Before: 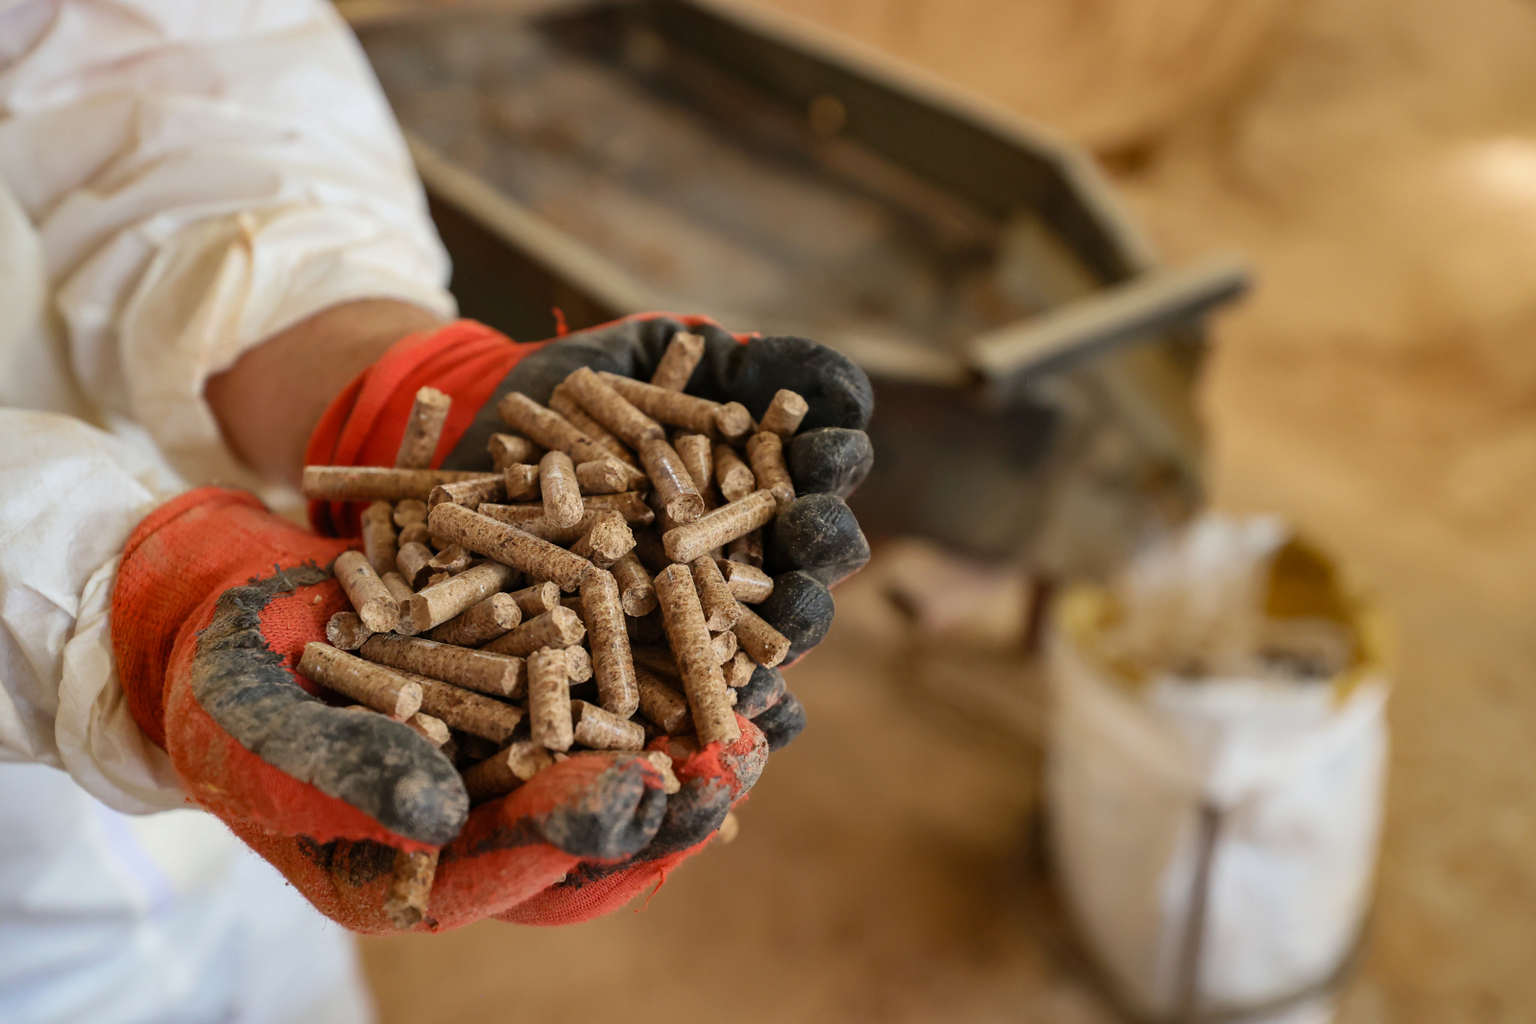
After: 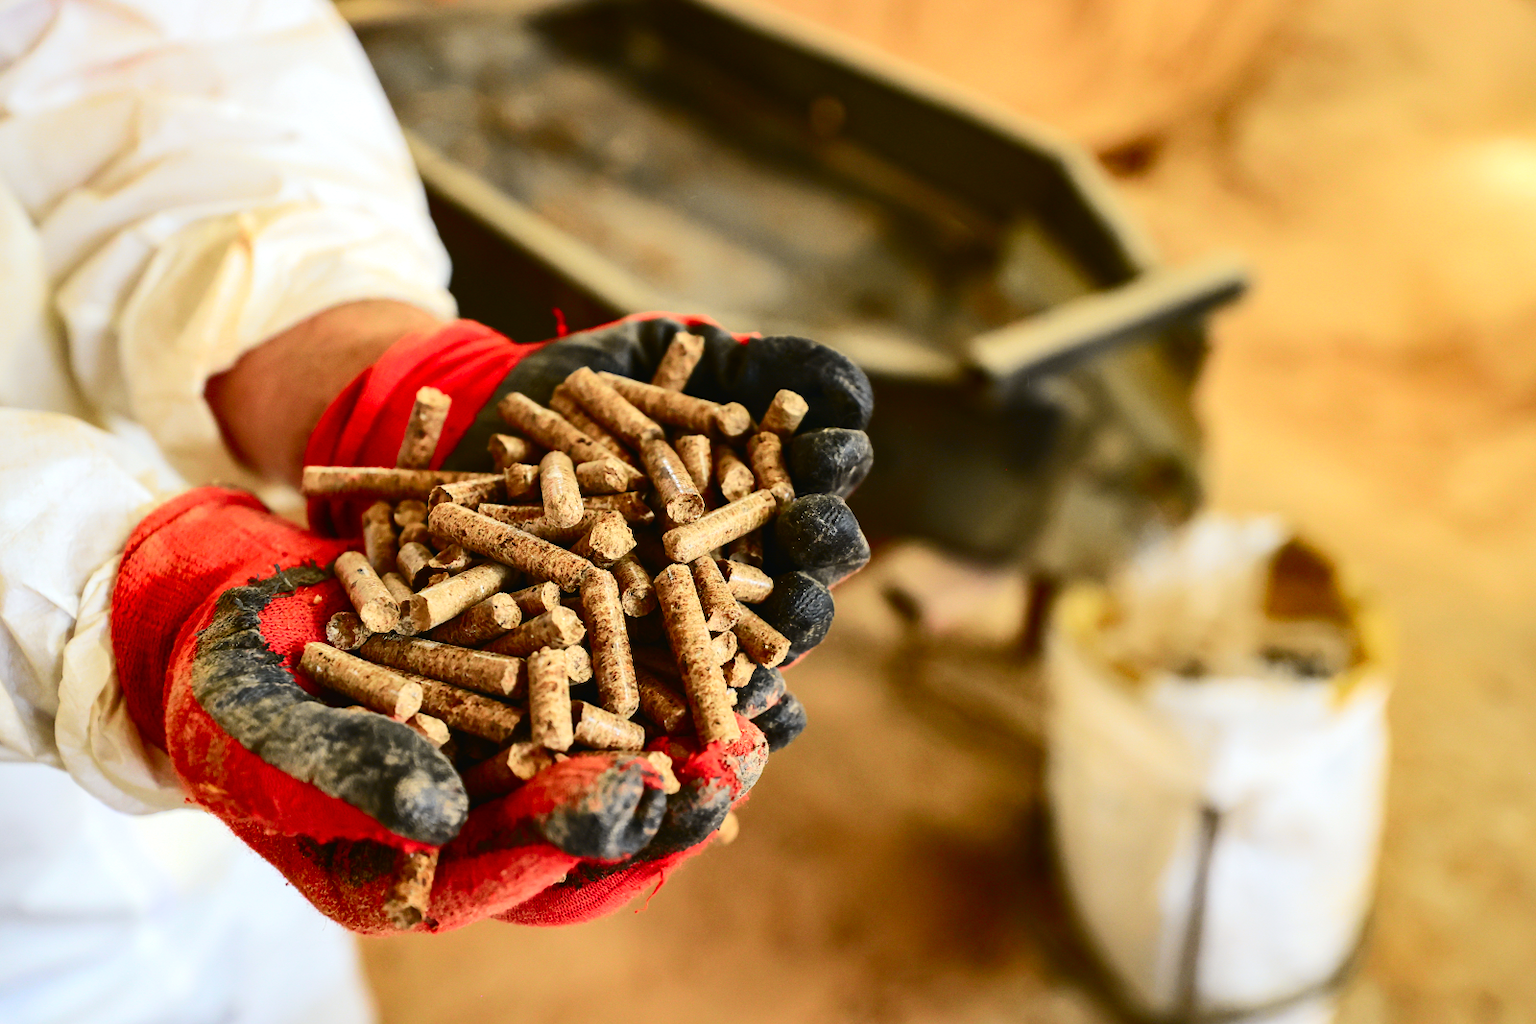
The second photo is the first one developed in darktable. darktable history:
base curve: curves: ch0 [(0, 0) (0.297, 0.298) (1, 1)], preserve colors none
tone curve: curves: ch0 [(0, 0.02) (0.063, 0.058) (0.262, 0.243) (0.447, 0.468) (0.544, 0.596) (0.805, 0.823) (1, 0.952)]; ch1 [(0, 0) (0.339, 0.31) (0.417, 0.401) (0.452, 0.455) (0.482, 0.483) (0.502, 0.499) (0.517, 0.506) (0.55, 0.542) (0.588, 0.604) (0.729, 0.782) (1, 1)]; ch2 [(0, 0) (0.346, 0.34) (0.431, 0.45) (0.485, 0.487) (0.5, 0.496) (0.527, 0.526) (0.56, 0.574) (0.613, 0.642) (0.679, 0.703) (1, 1)], color space Lab, independent channels, preserve colors none
contrast brightness saturation: contrast 0.2, brightness -0.11, saturation 0.1
exposure: black level correction 0, exposure 0.7 EV, compensate exposure bias true, compensate highlight preservation false
